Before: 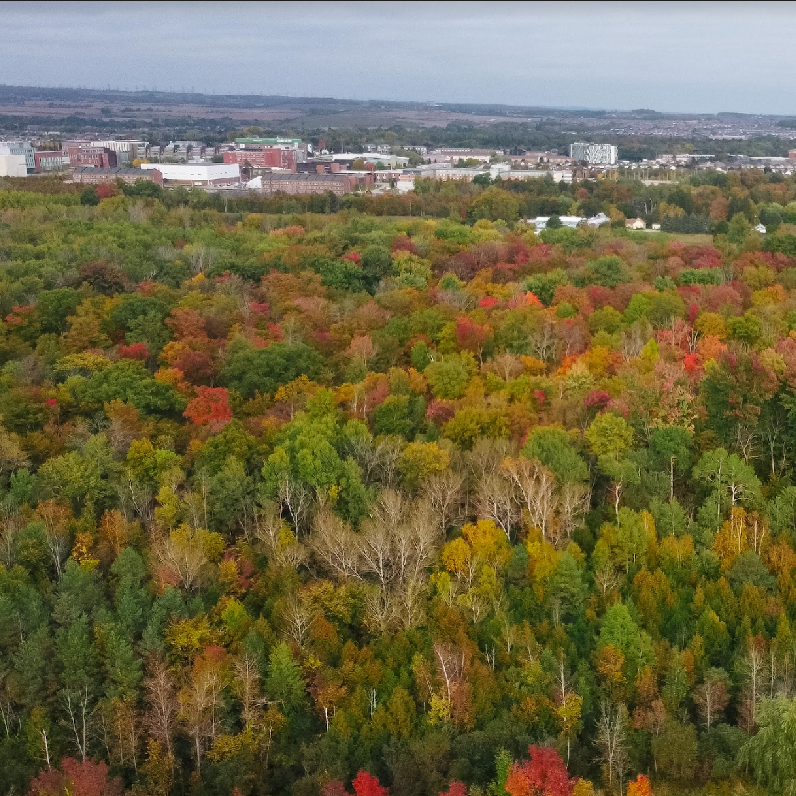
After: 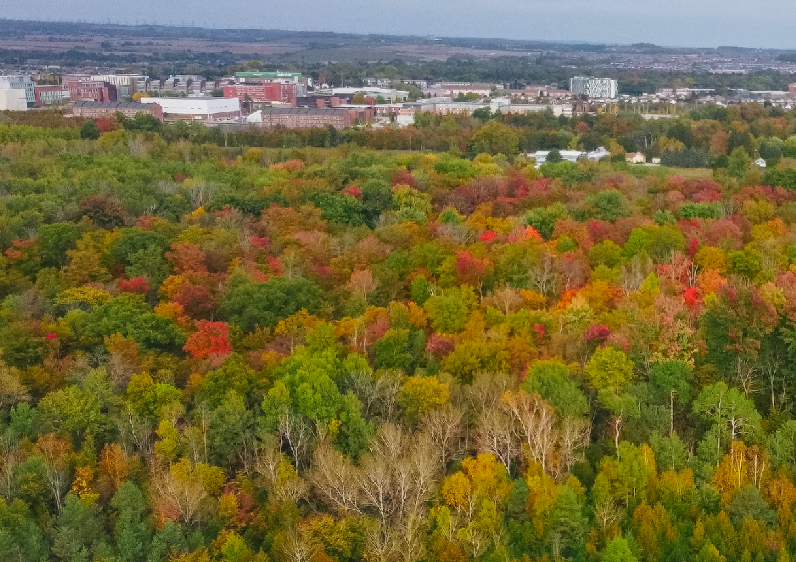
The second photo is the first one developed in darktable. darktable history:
crop and rotate: top 8.293%, bottom 20.996%
local contrast: detail 130%
contrast brightness saturation: contrast -0.19, saturation 0.19
